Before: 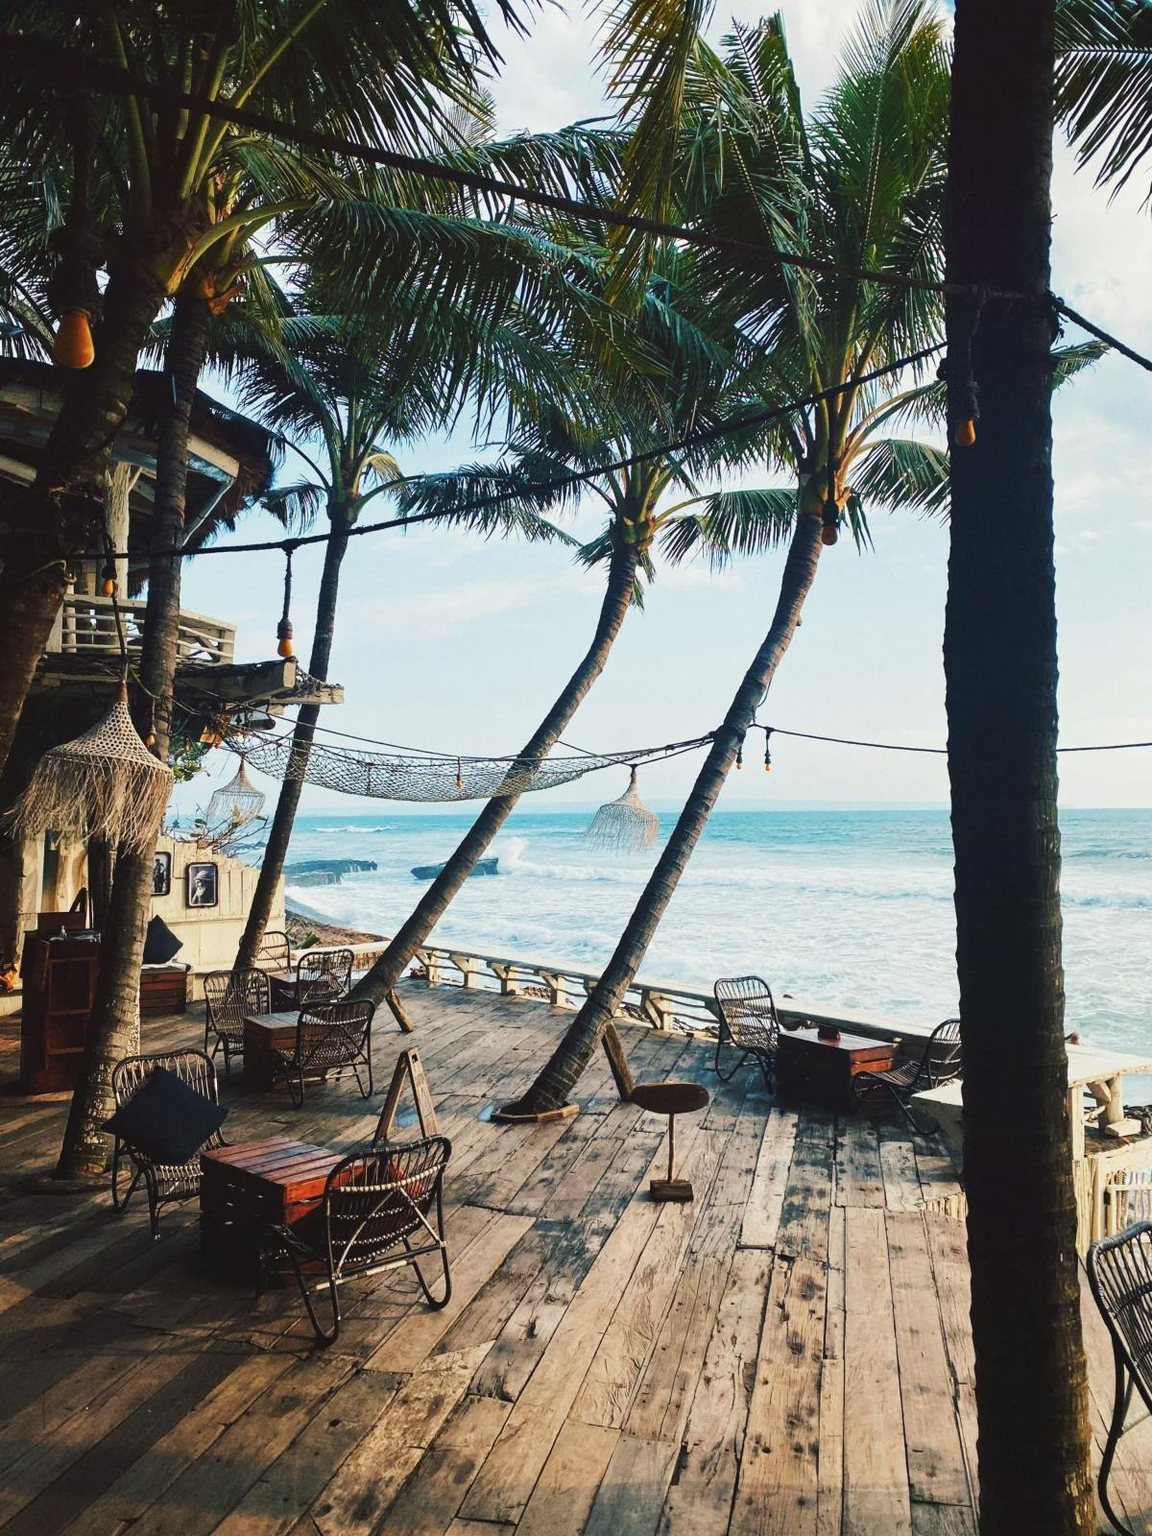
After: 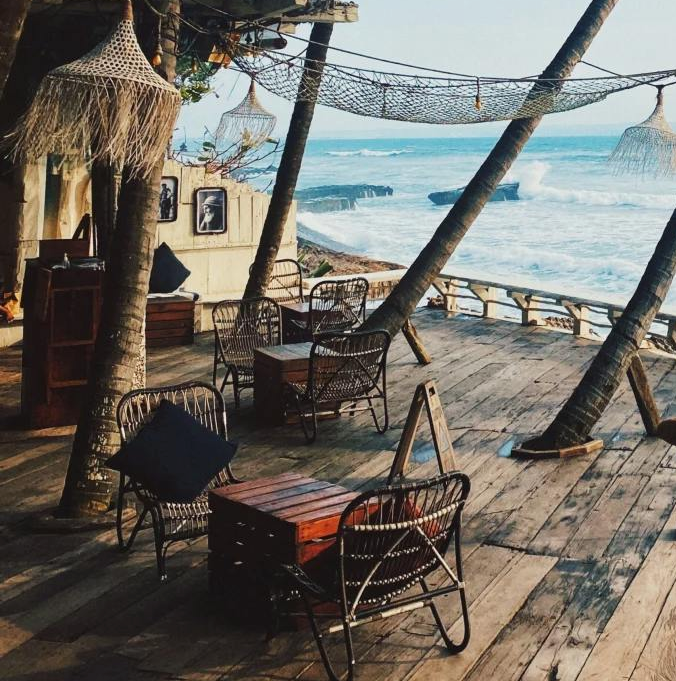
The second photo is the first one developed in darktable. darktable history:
crop: top 44.483%, right 43.593%, bottom 12.892%
exposure: exposure -0.116 EV, compensate exposure bias true, compensate highlight preservation false
